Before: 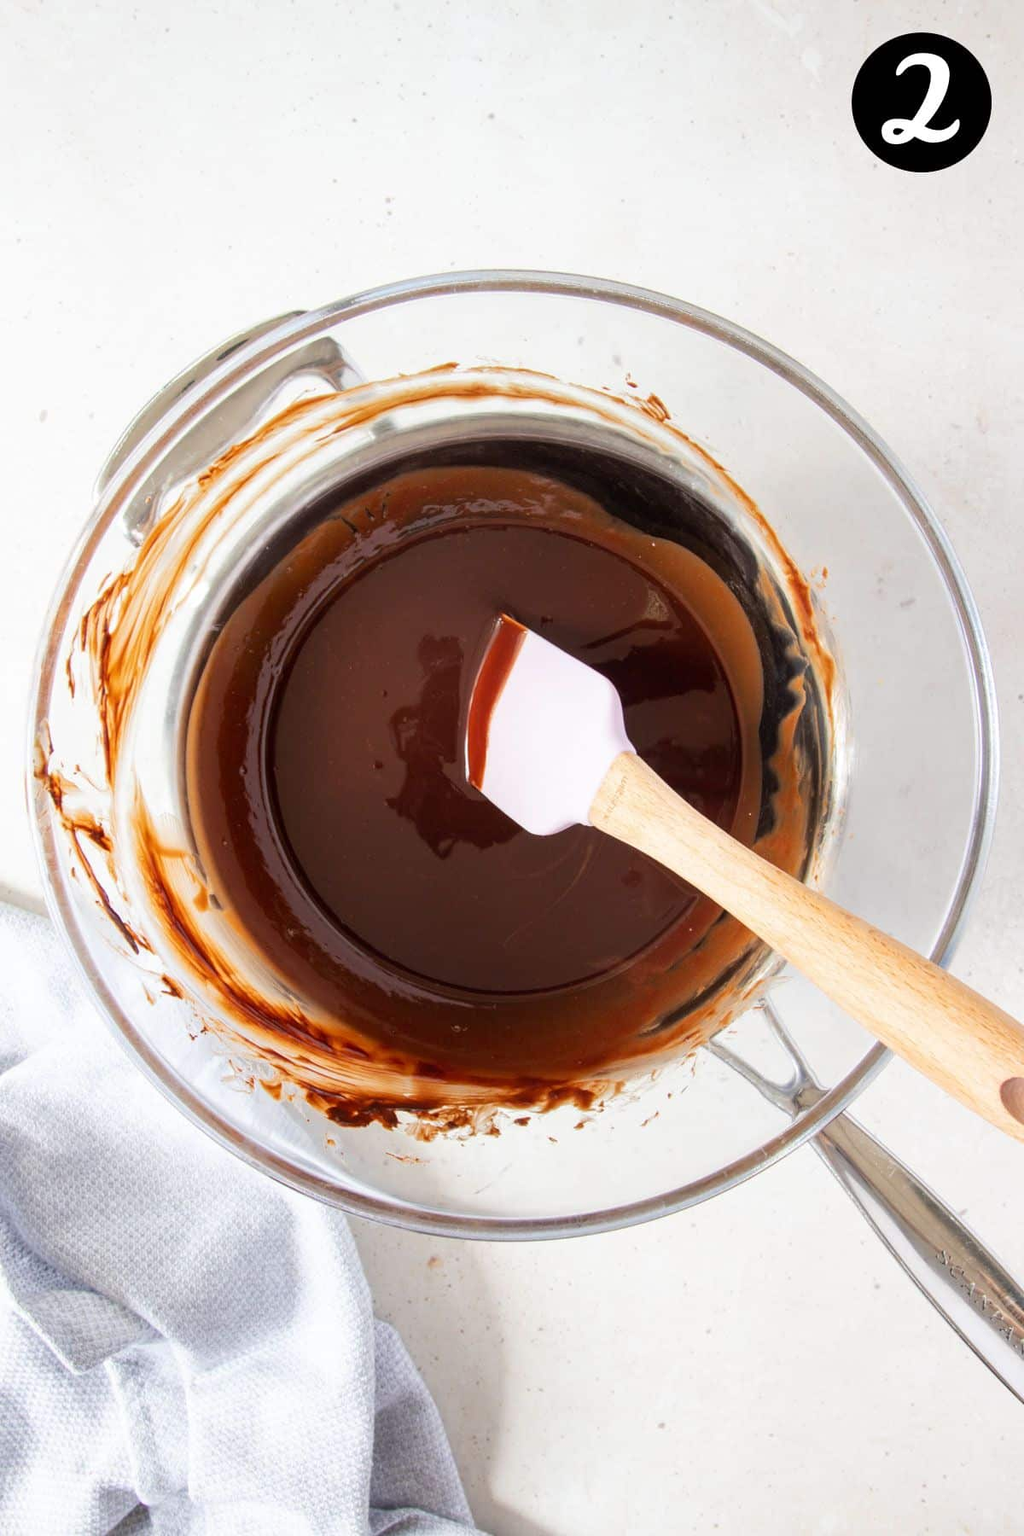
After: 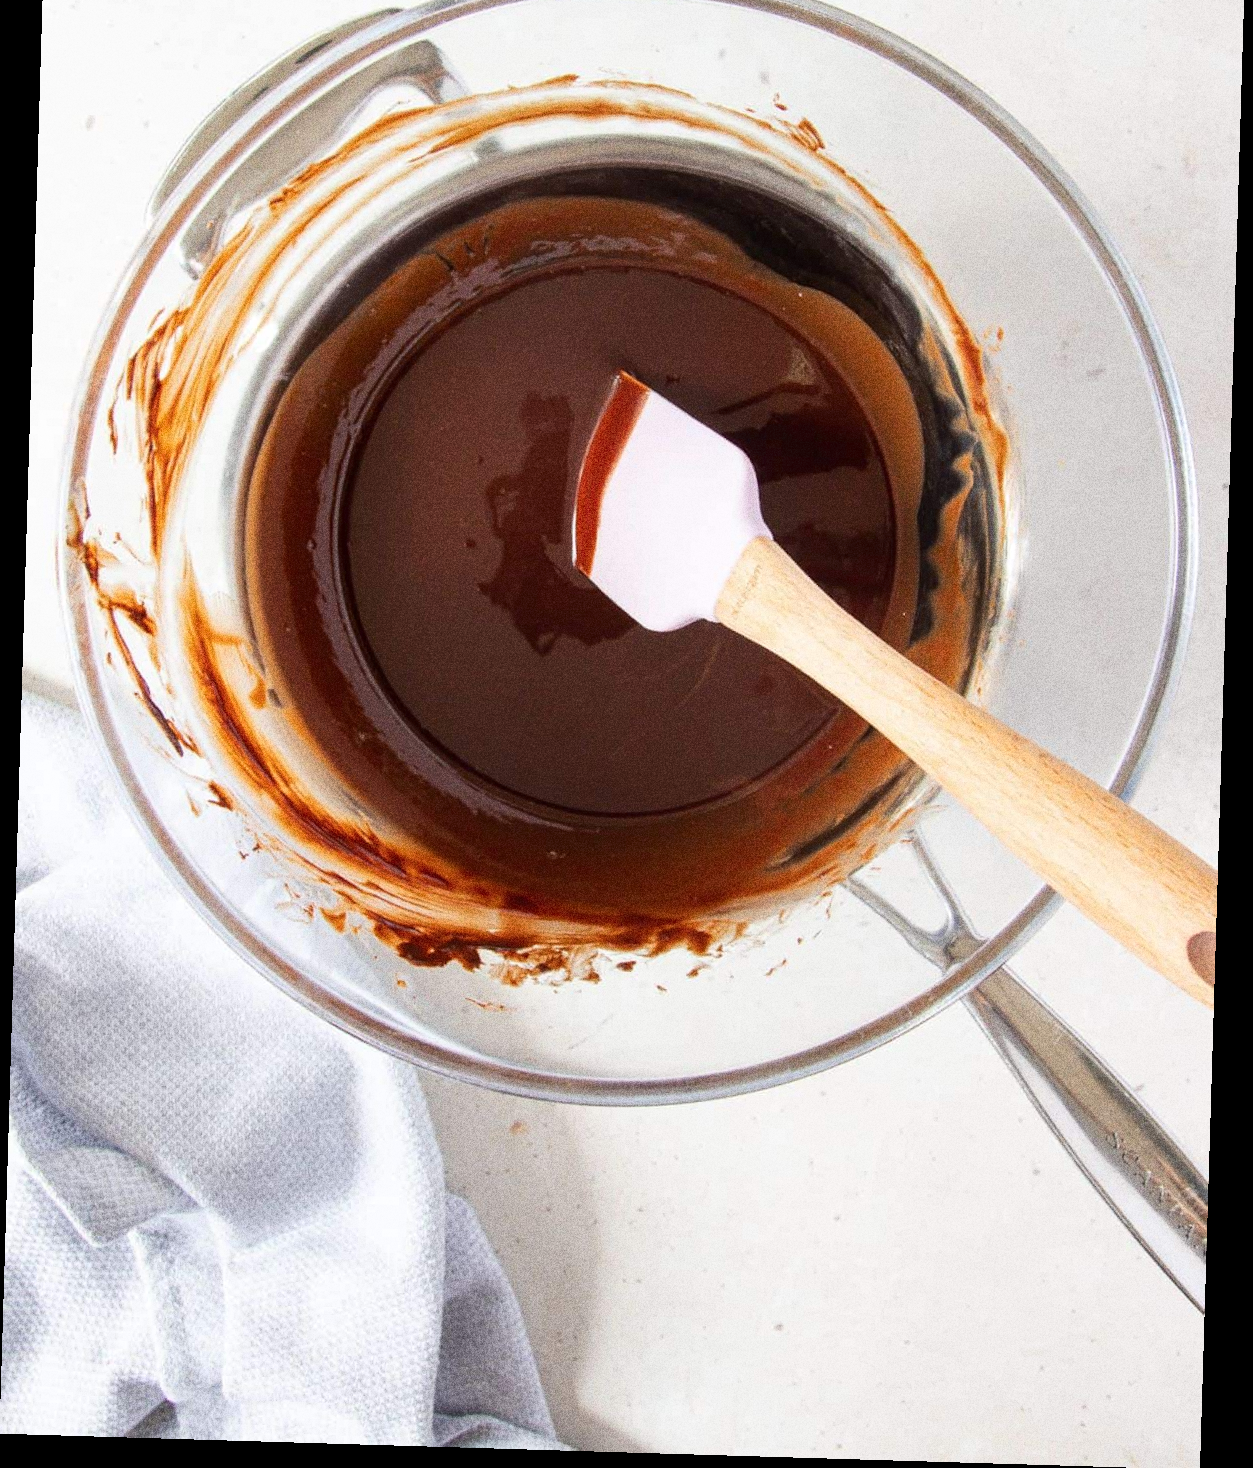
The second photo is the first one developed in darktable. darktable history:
rotate and perspective: rotation 1.72°, automatic cropping off
crop and rotate: top 19.998%
grain: strength 49.07%
color balance rgb: on, module defaults
